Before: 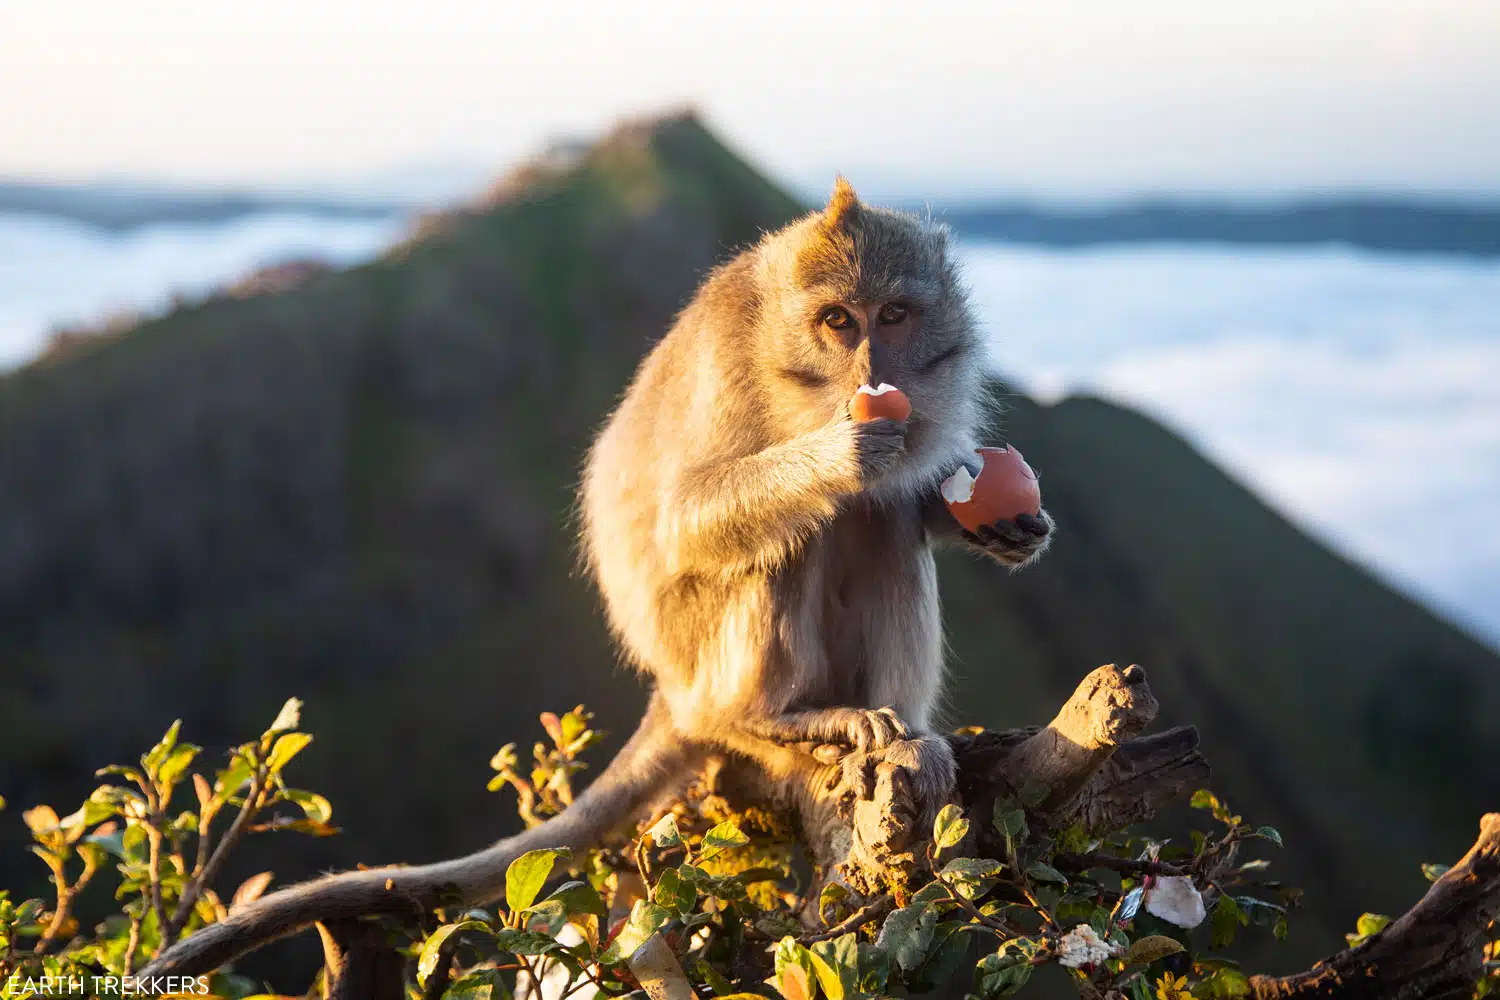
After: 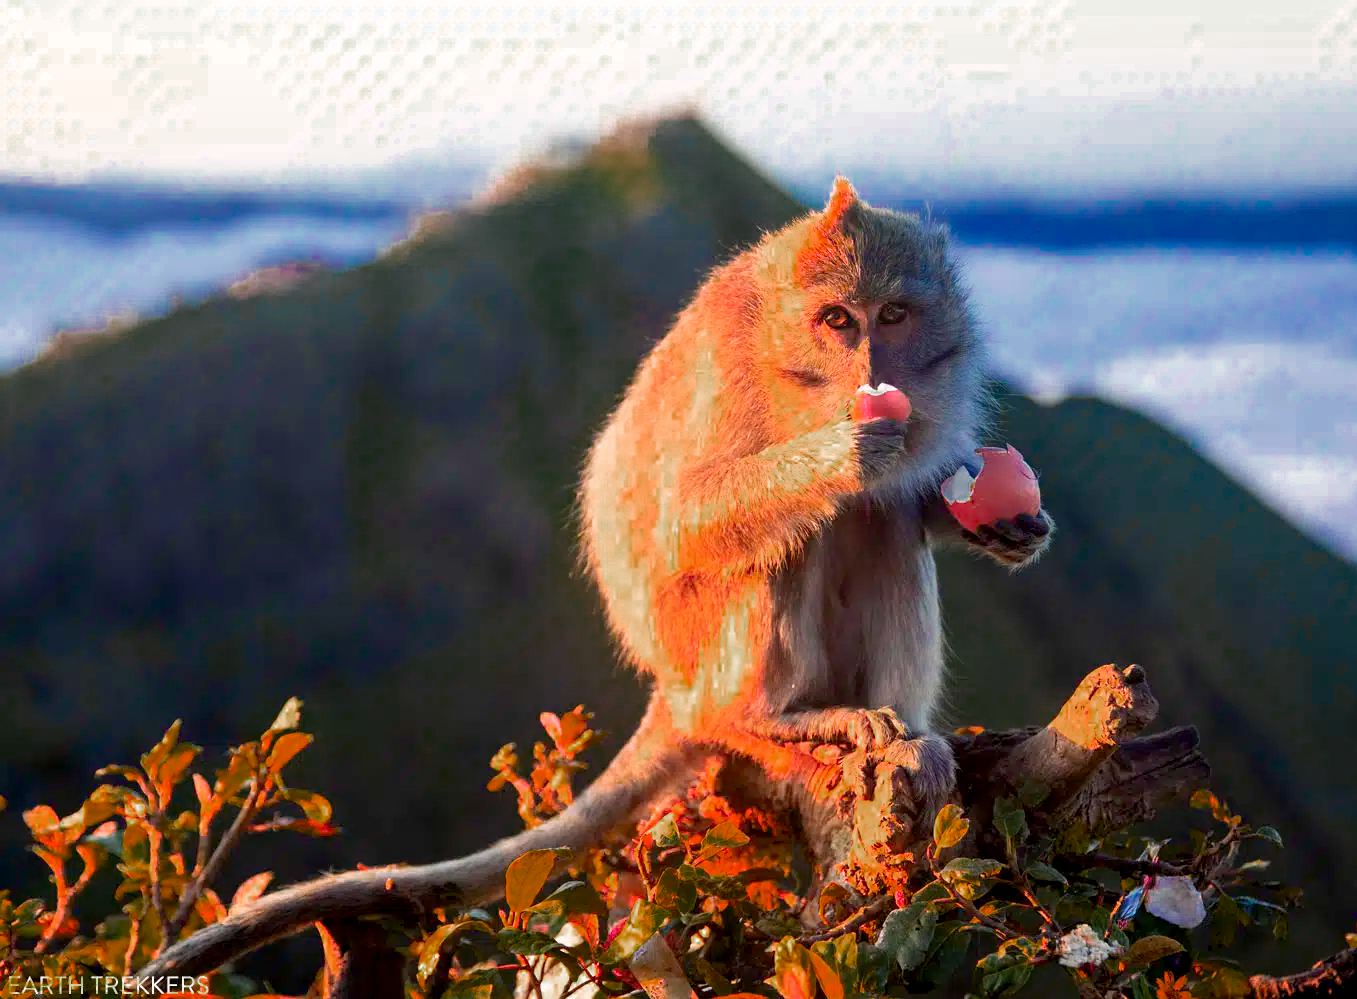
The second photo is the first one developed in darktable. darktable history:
exposure: black level correction 0.005, exposure 0.001 EV, compensate exposure bias true, compensate highlight preservation false
crop: right 9.497%, bottom 0.033%
color zones: curves: ch0 [(0, 0.553) (0.123, 0.58) (0.23, 0.419) (0.468, 0.155) (0.605, 0.132) (0.723, 0.063) (0.833, 0.172) (0.921, 0.468)]; ch1 [(0.025, 0.645) (0.229, 0.584) (0.326, 0.551) (0.537, 0.446) (0.599, 0.911) (0.708, 1) (0.805, 0.944)]; ch2 [(0.086, 0.468) (0.254, 0.464) (0.638, 0.564) (0.702, 0.592) (0.768, 0.564)], mix 100.8%
